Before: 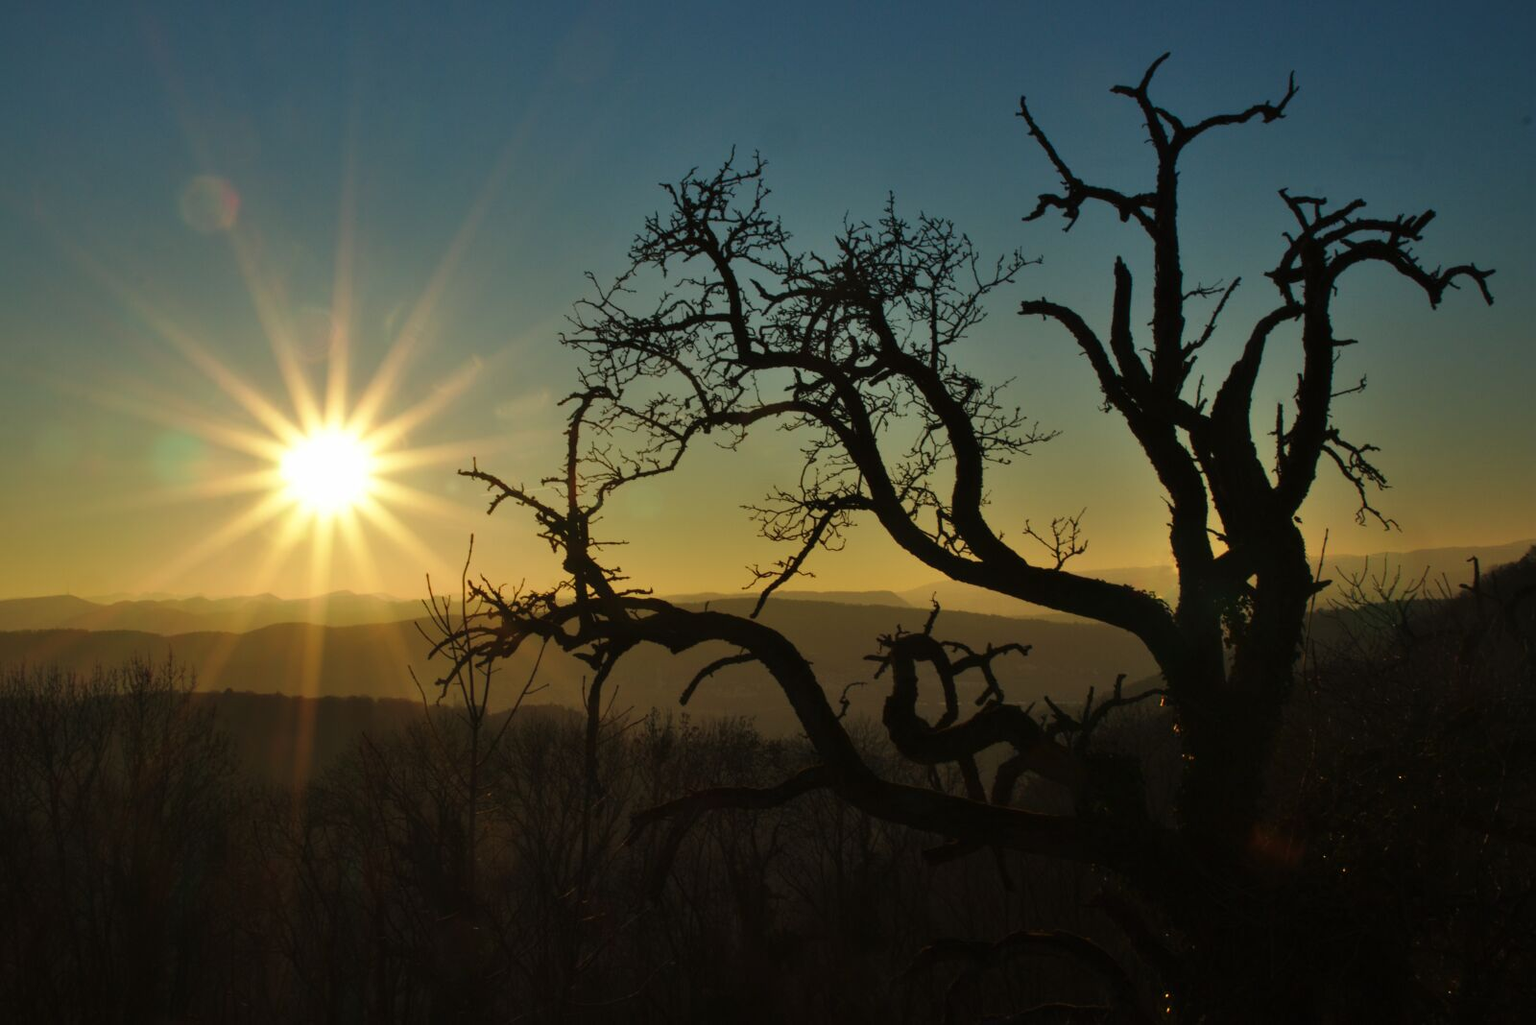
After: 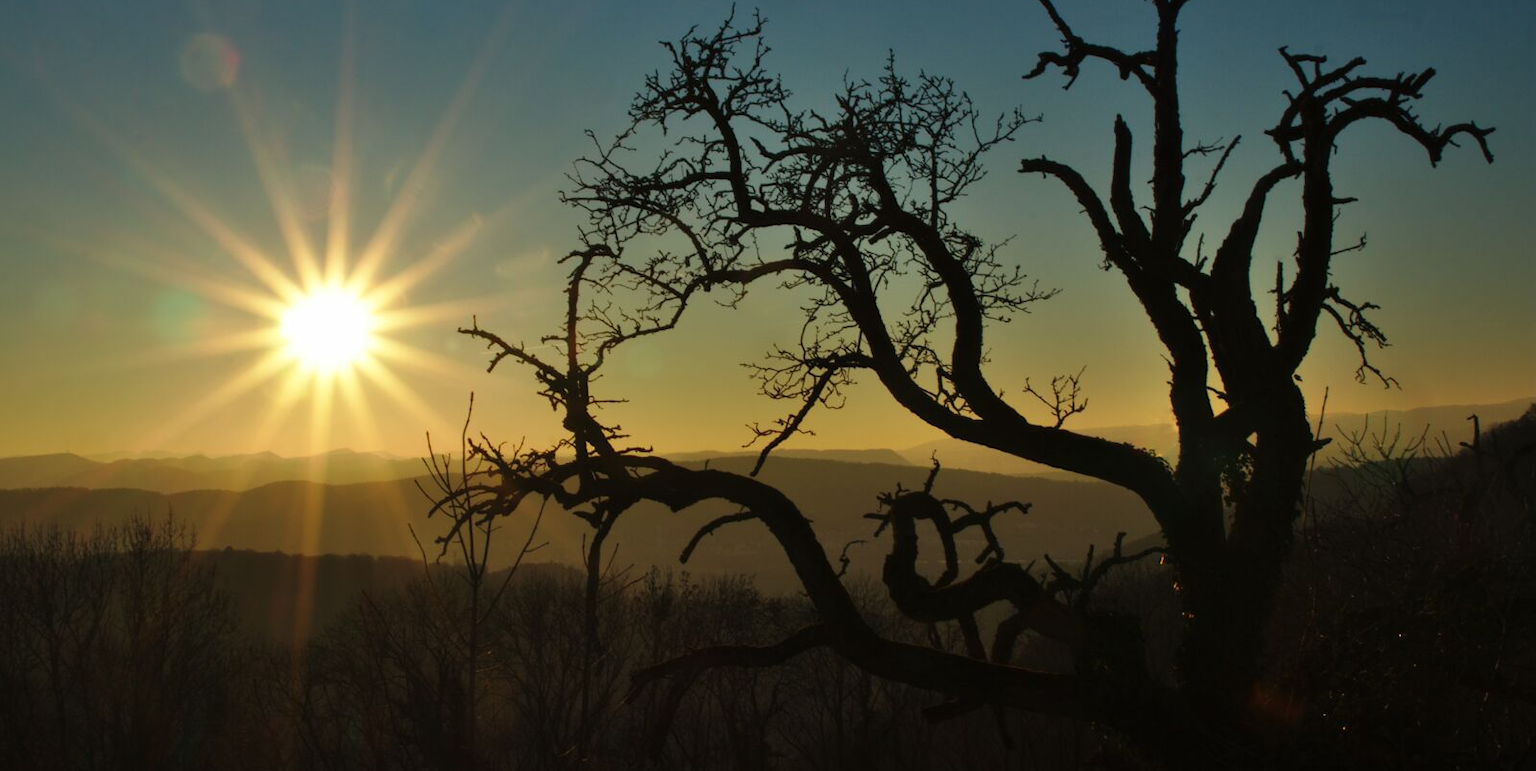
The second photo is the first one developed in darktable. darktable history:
crop: top 13.891%, bottom 10.758%
